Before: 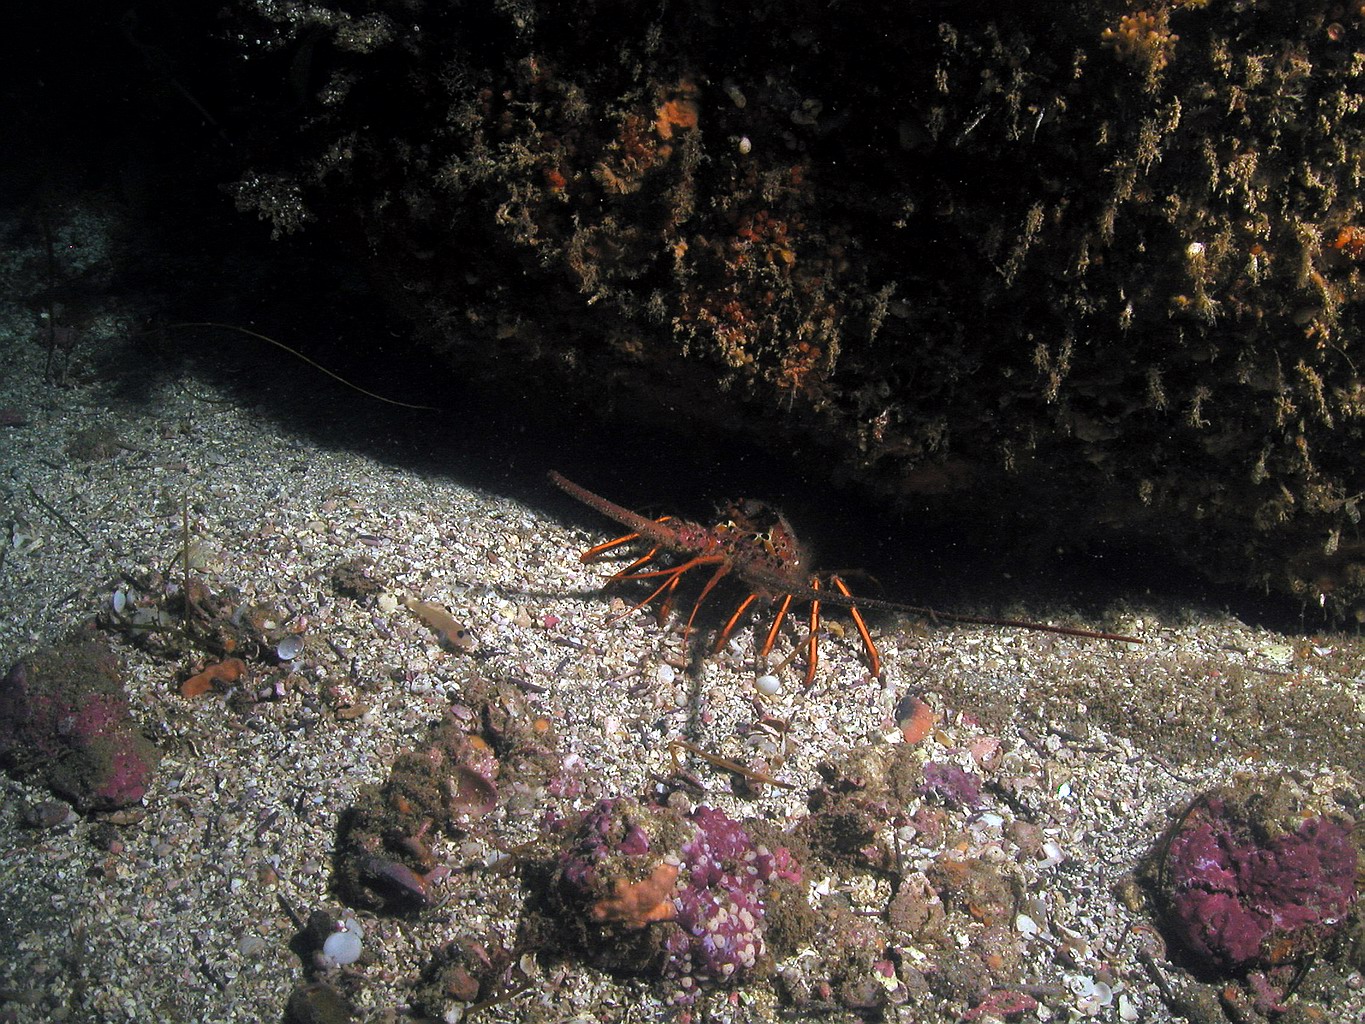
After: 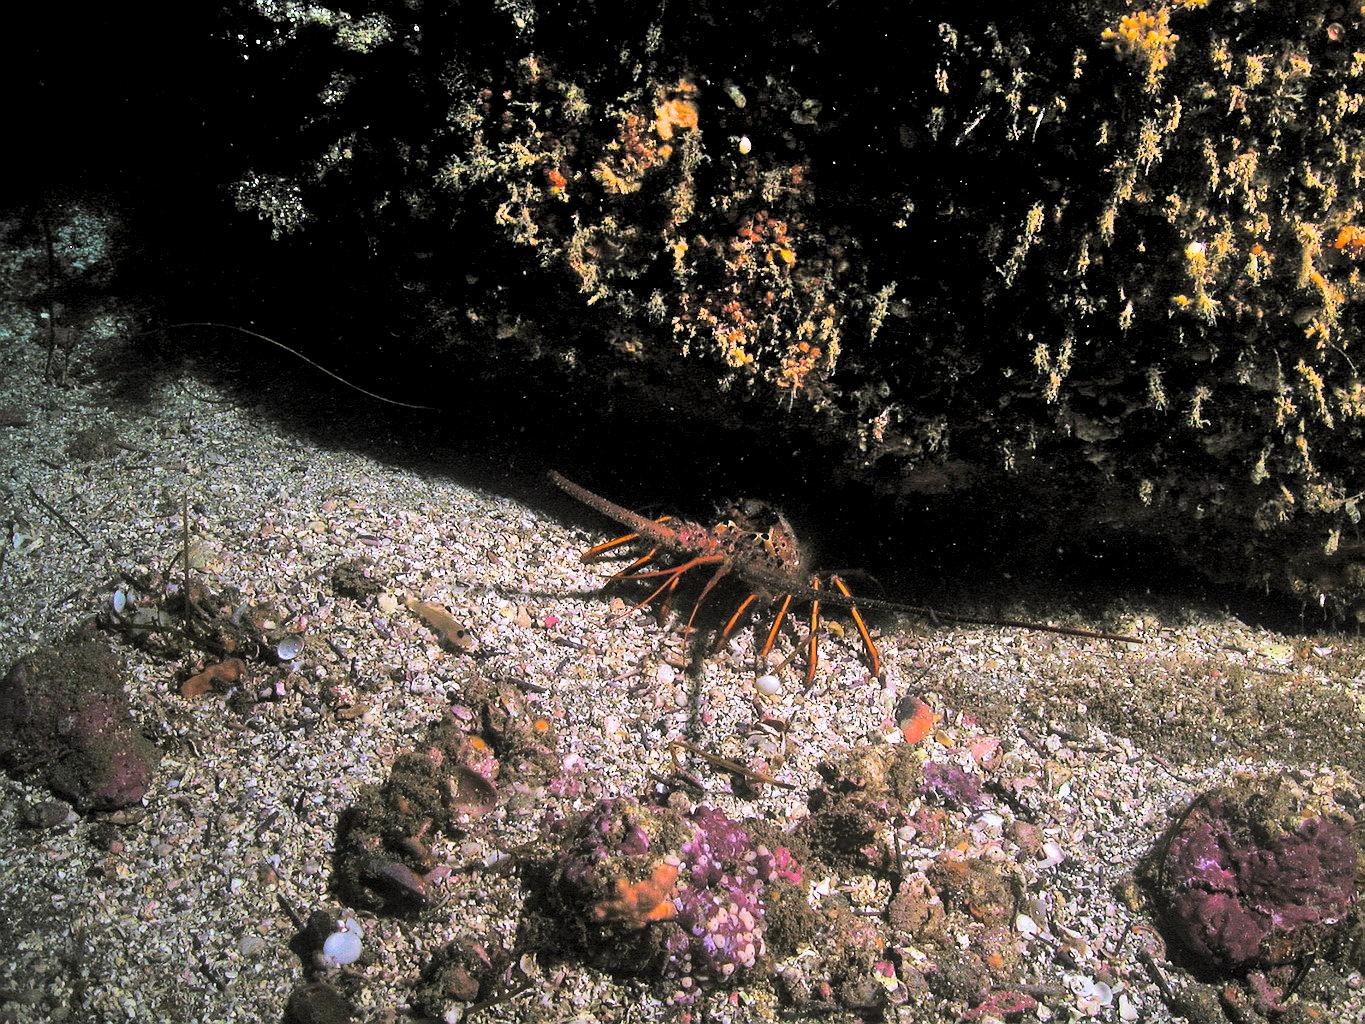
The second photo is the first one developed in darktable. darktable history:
split-toning: shadows › hue 46.8°, shadows › saturation 0.17, highlights › hue 316.8°, highlights › saturation 0.27, balance -51.82
local contrast: highlights 100%, shadows 100%, detail 120%, midtone range 0.2
tone equalizer: -8 EV -0.417 EV, -7 EV -0.389 EV, -6 EV -0.333 EV, -5 EV -0.222 EV, -3 EV 0.222 EV, -2 EV 0.333 EV, -1 EV 0.389 EV, +0 EV 0.417 EV, edges refinement/feathering 500, mask exposure compensation -1.57 EV, preserve details no
shadows and highlights: shadows 80.73, white point adjustment -9.07, highlights -61.46, soften with gaussian
contrast brightness saturation: contrast 0.2, brightness 0.16, saturation 0.22
color balance rgb: shadows lift › chroma 2%, shadows lift › hue 217.2°, power › chroma 0.25%, power › hue 60°, highlights gain › chroma 1.5%, highlights gain › hue 309.6°, global offset › luminance -0.25%, perceptual saturation grading › global saturation 15%, global vibrance 15%
exposure: compensate highlight preservation false
